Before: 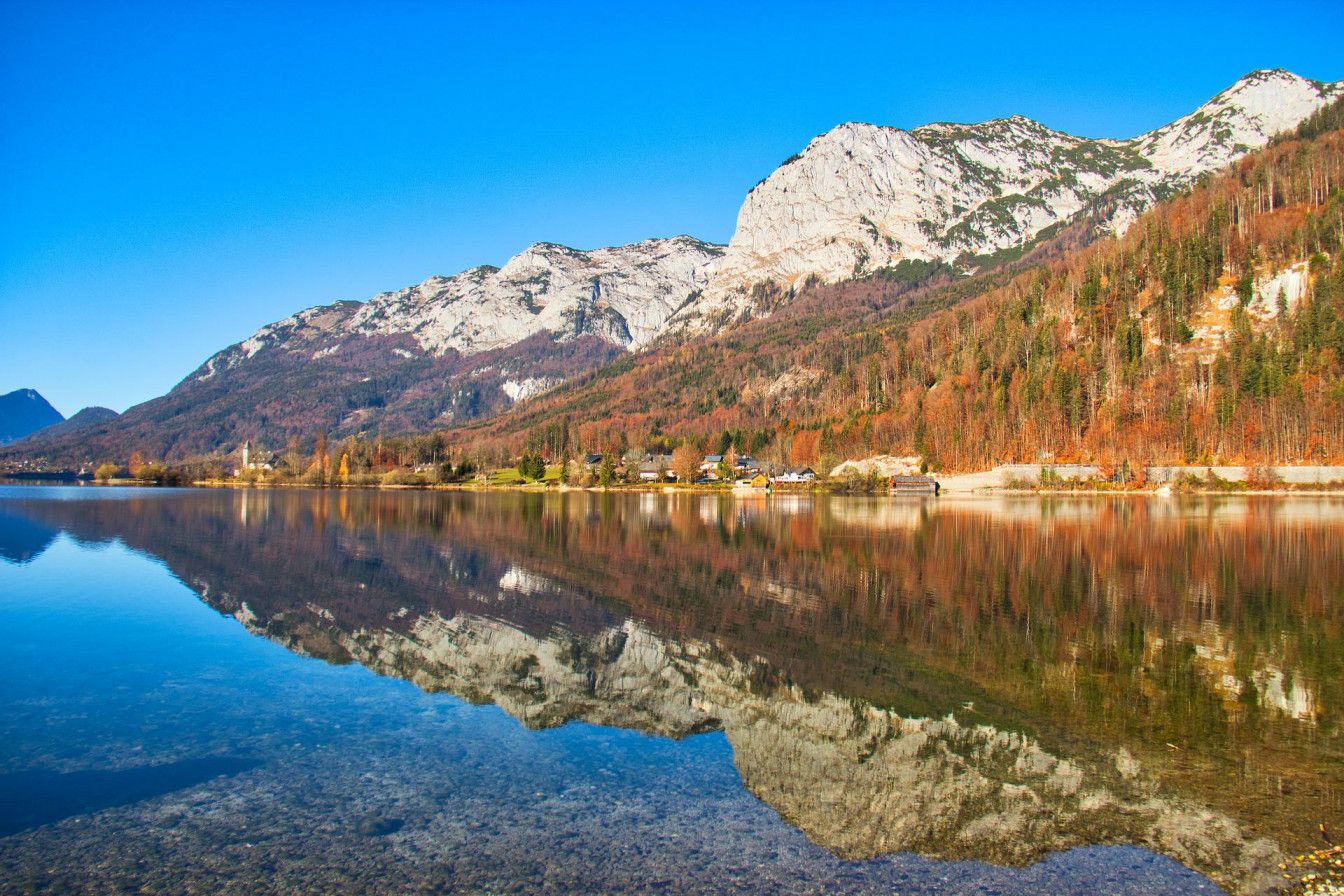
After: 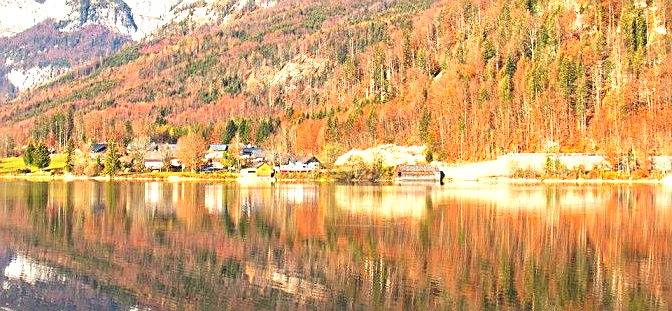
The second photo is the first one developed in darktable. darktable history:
shadows and highlights: radius 127.84, shadows 21.17, highlights -21.42, low approximation 0.01
exposure: black level correction 0, exposure 1.382 EV, compensate exposure bias true, compensate highlight preservation false
crop: left 36.832%, top 34.732%, right 13.153%, bottom 30.505%
tone equalizer: -8 EV -0.001 EV, -7 EV 0.005 EV, -6 EV -0.024 EV, -5 EV 0.018 EV, -4 EV -0.009 EV, -3 EV 0.022 EV, -2 EV -0.059 EV, -1 EV -0.312 EV, +0 EV -0.569 EV, edges refinement/feathering 500, mask exposure compensation -1.57 EV, preserve details guided filter
sharpen: on, module defaults
